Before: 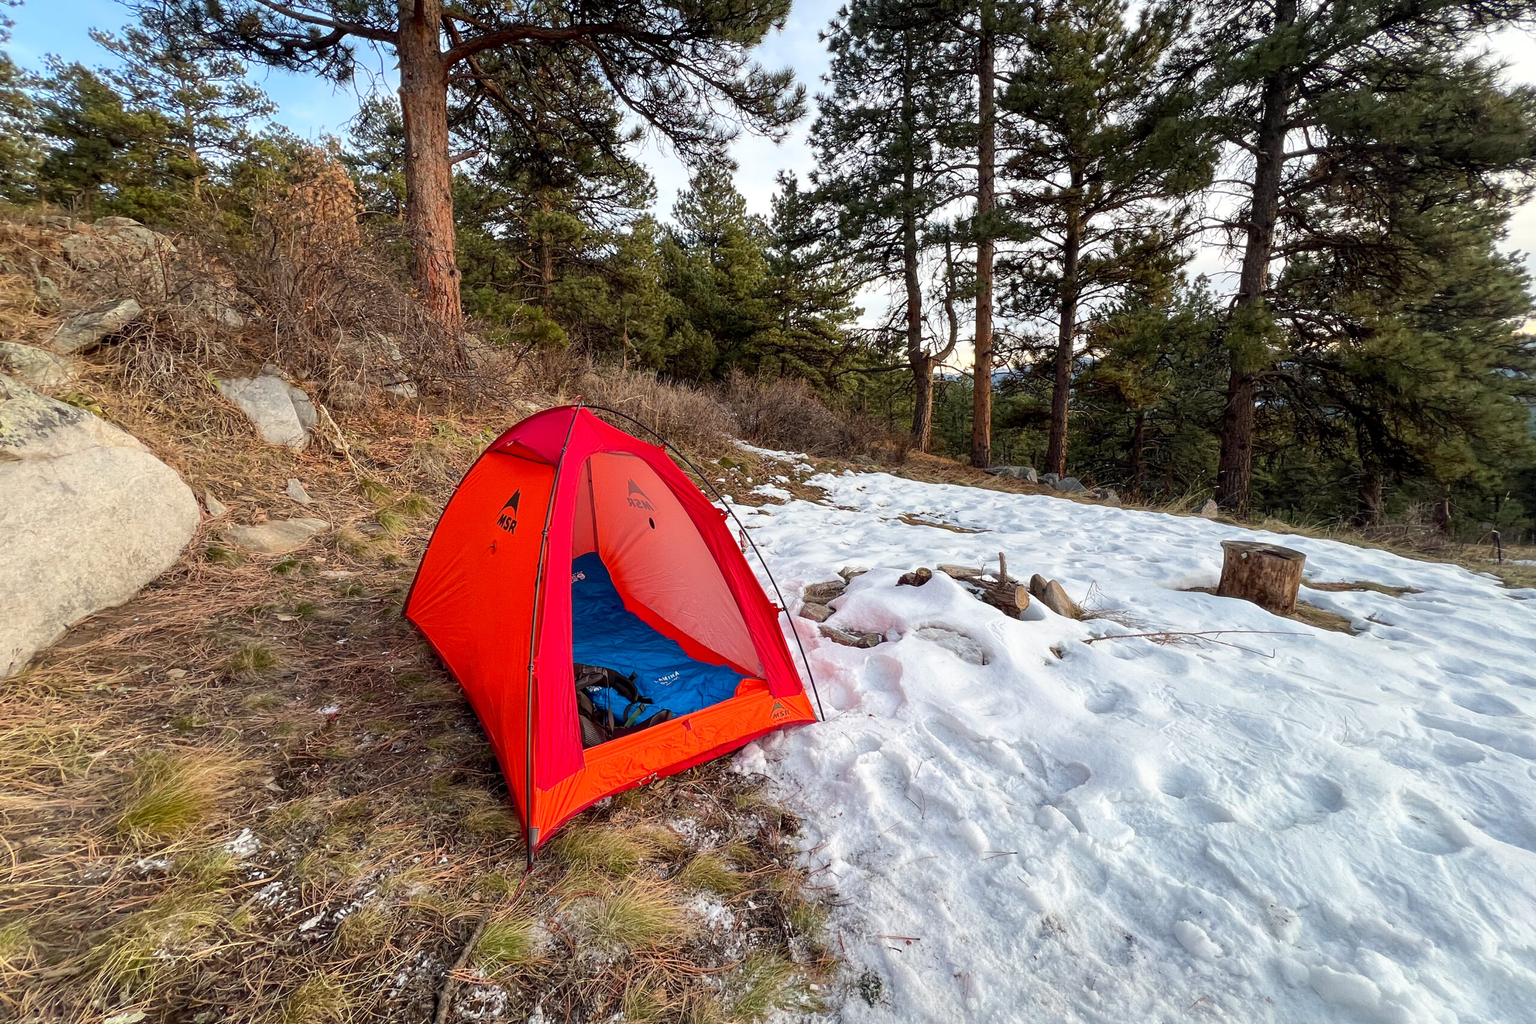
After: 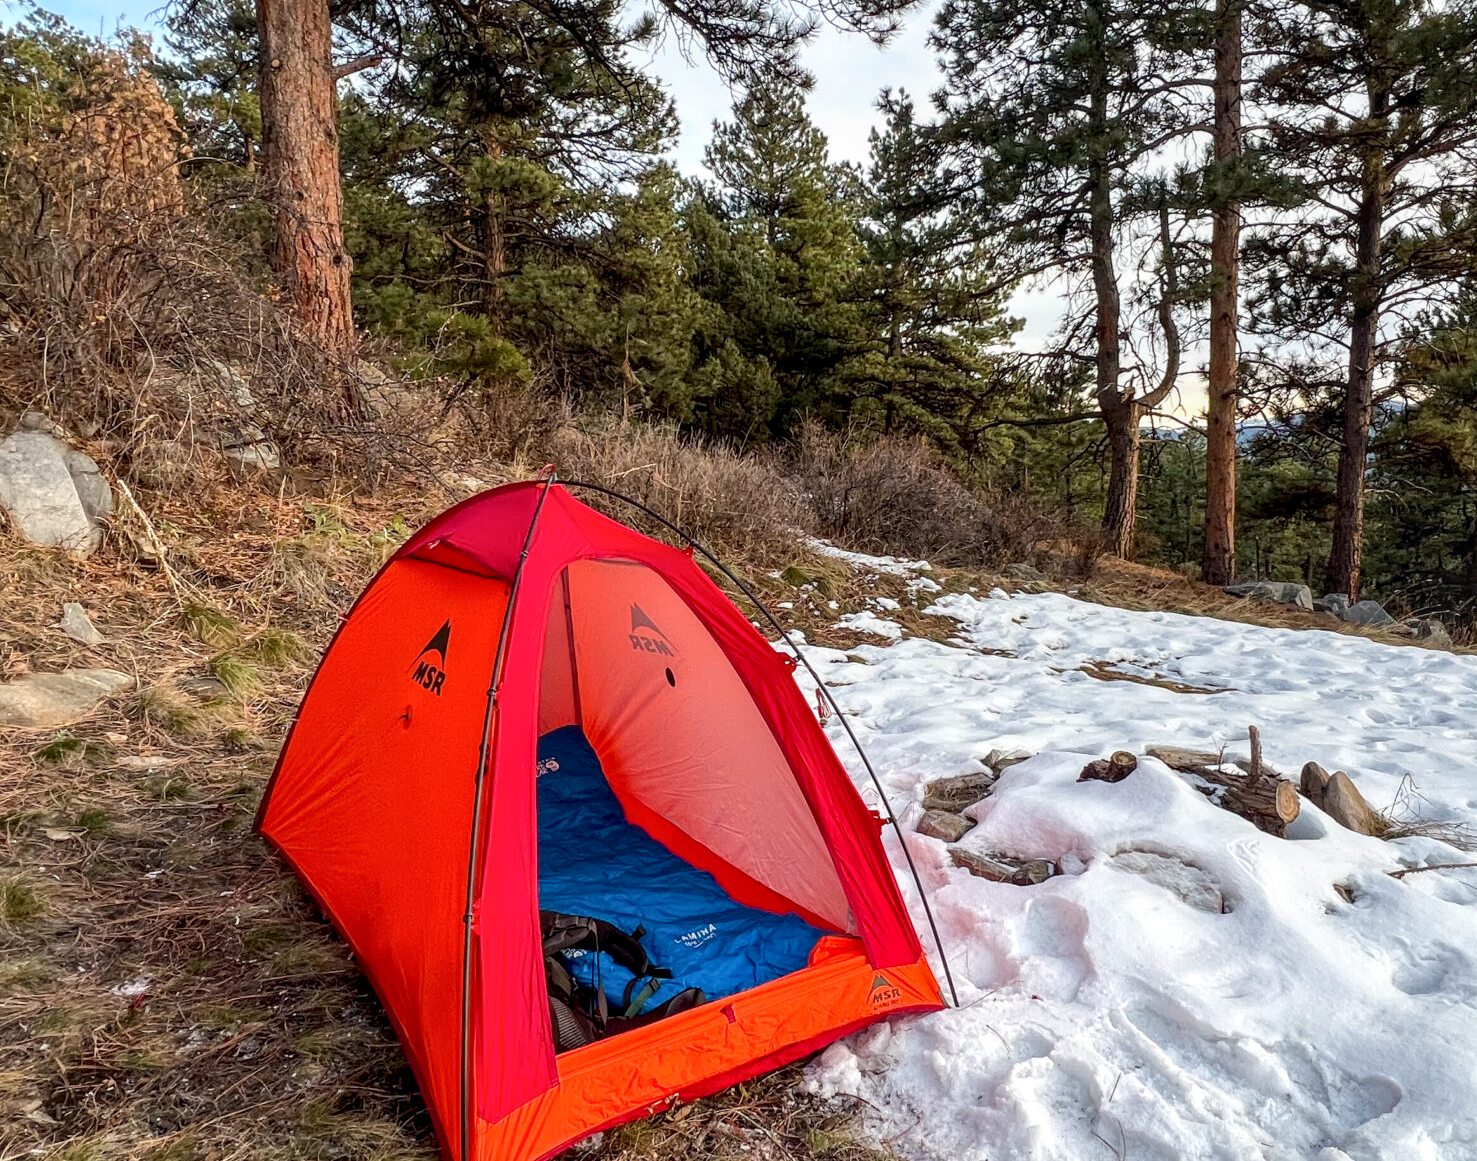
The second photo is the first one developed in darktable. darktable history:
crop: left 16.253%, top 11.455%, right 26.02%, bottom 20.473%
local contrast: detail 130%
